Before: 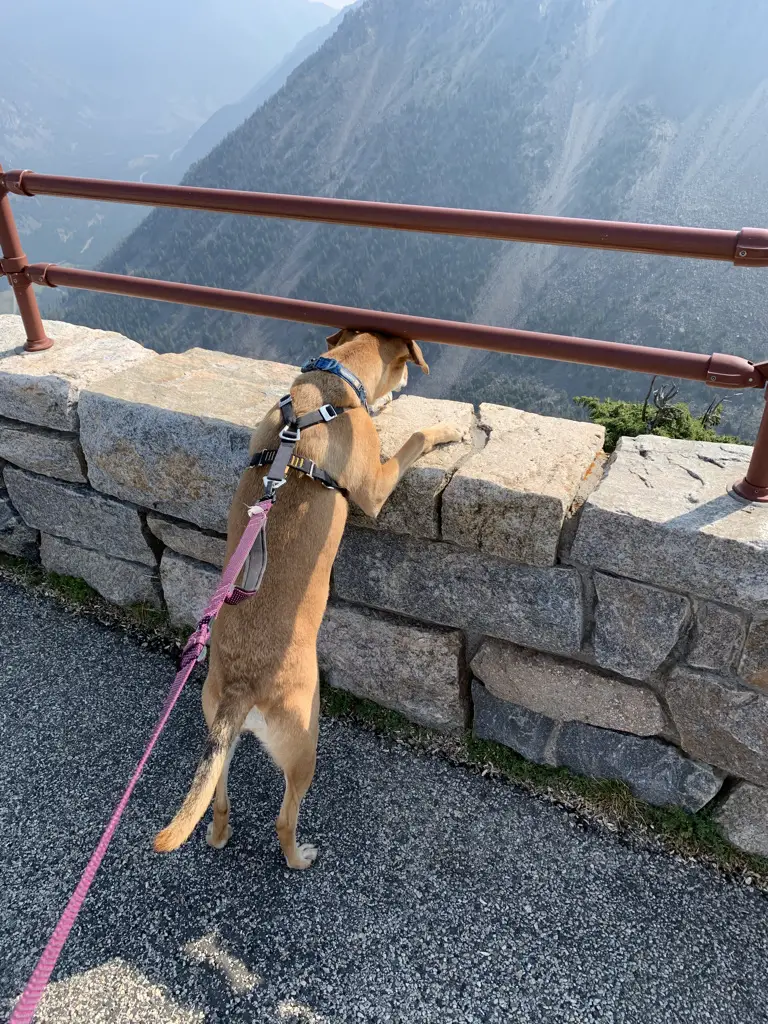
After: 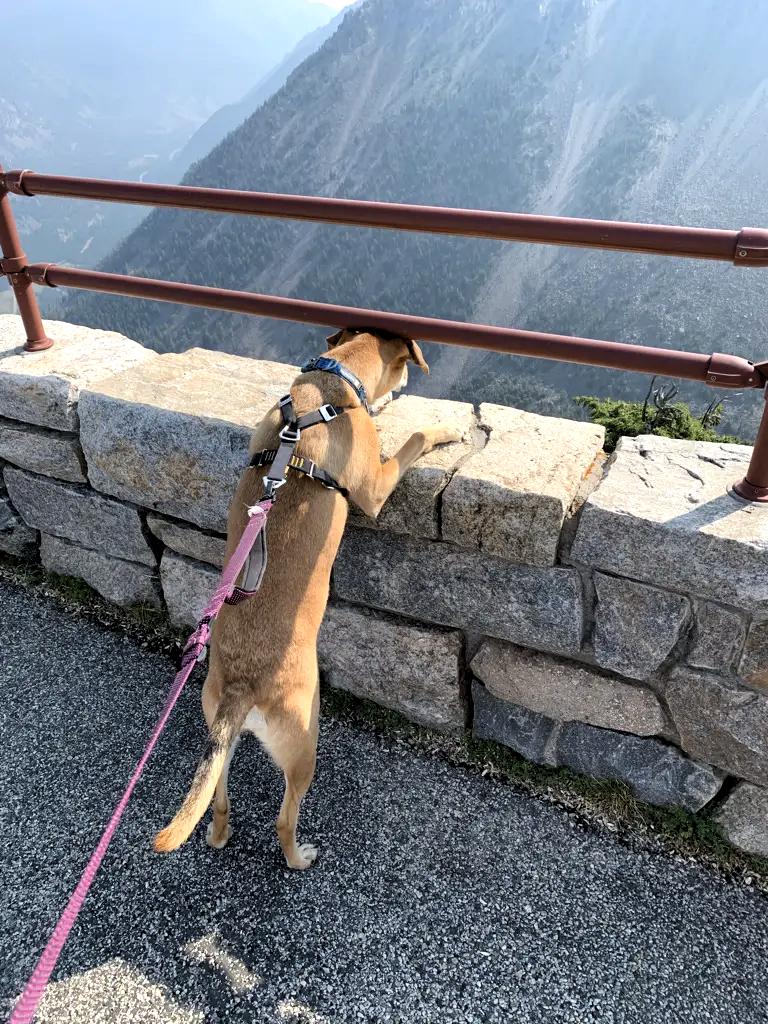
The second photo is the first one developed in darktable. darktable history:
levels: levels [0.055, 0.477, 0.9]
shadows and highlights: shadows 31.76, highlights -31.65, soften with gaussian
